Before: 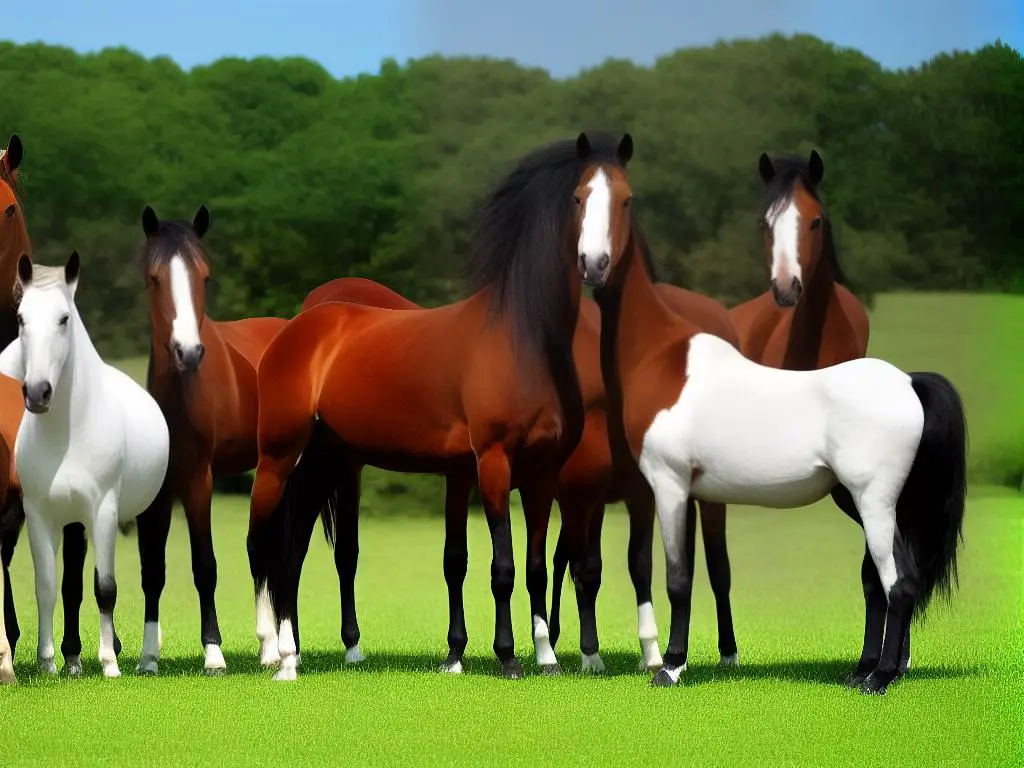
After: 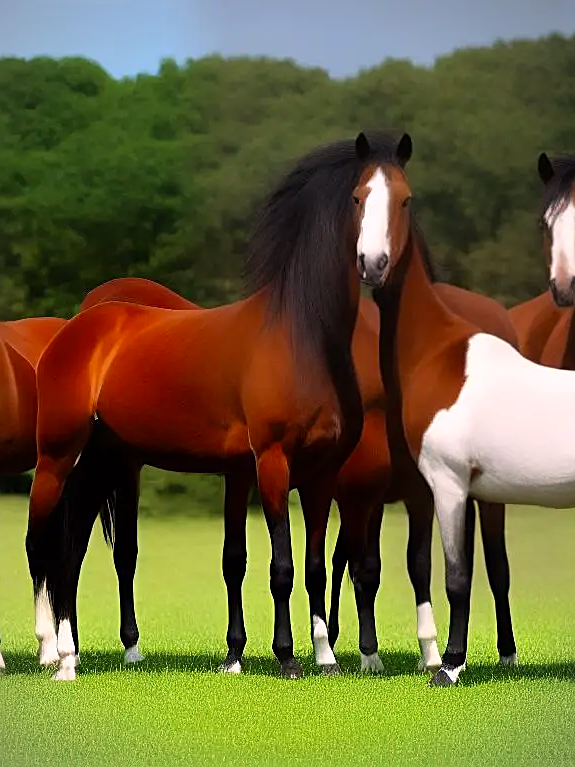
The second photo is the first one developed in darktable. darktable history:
sharpen: on, module defaults
vignetting: fall-off start 92.4%
color calibration: output R [1.063, -0.012, -0.003, 0], output B [-0.079, 0.047, 1, 0], illuminant same as pipeline (D50), adaptation XYZ, x 0.347, y 0.358, temperature 5006.07 K
crop: left 21.615%, right 22.167%, bottom 0.008%
